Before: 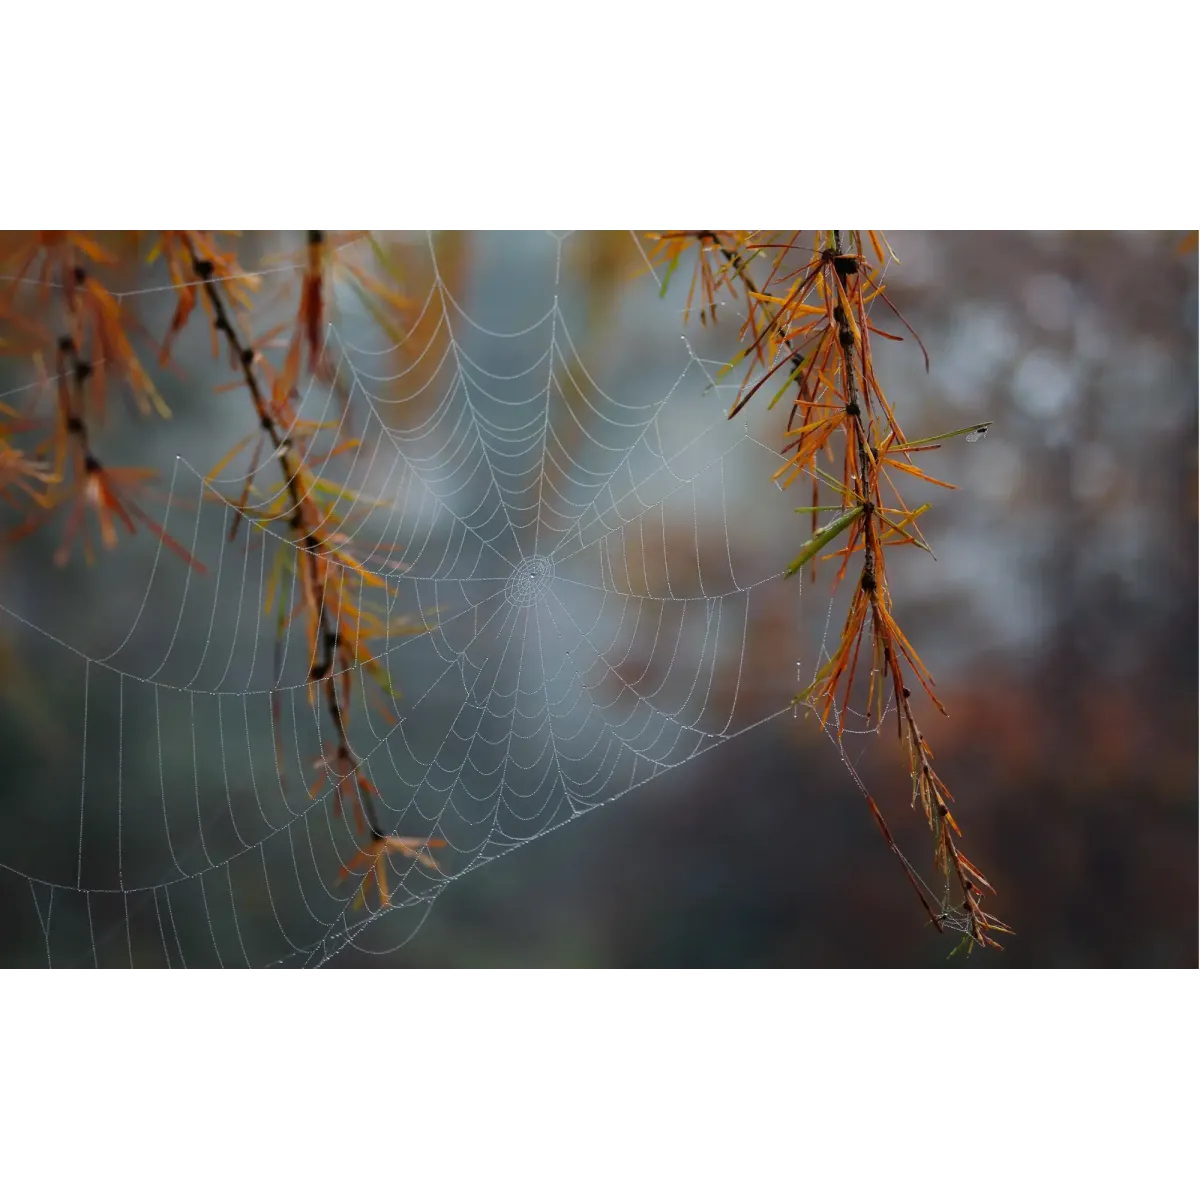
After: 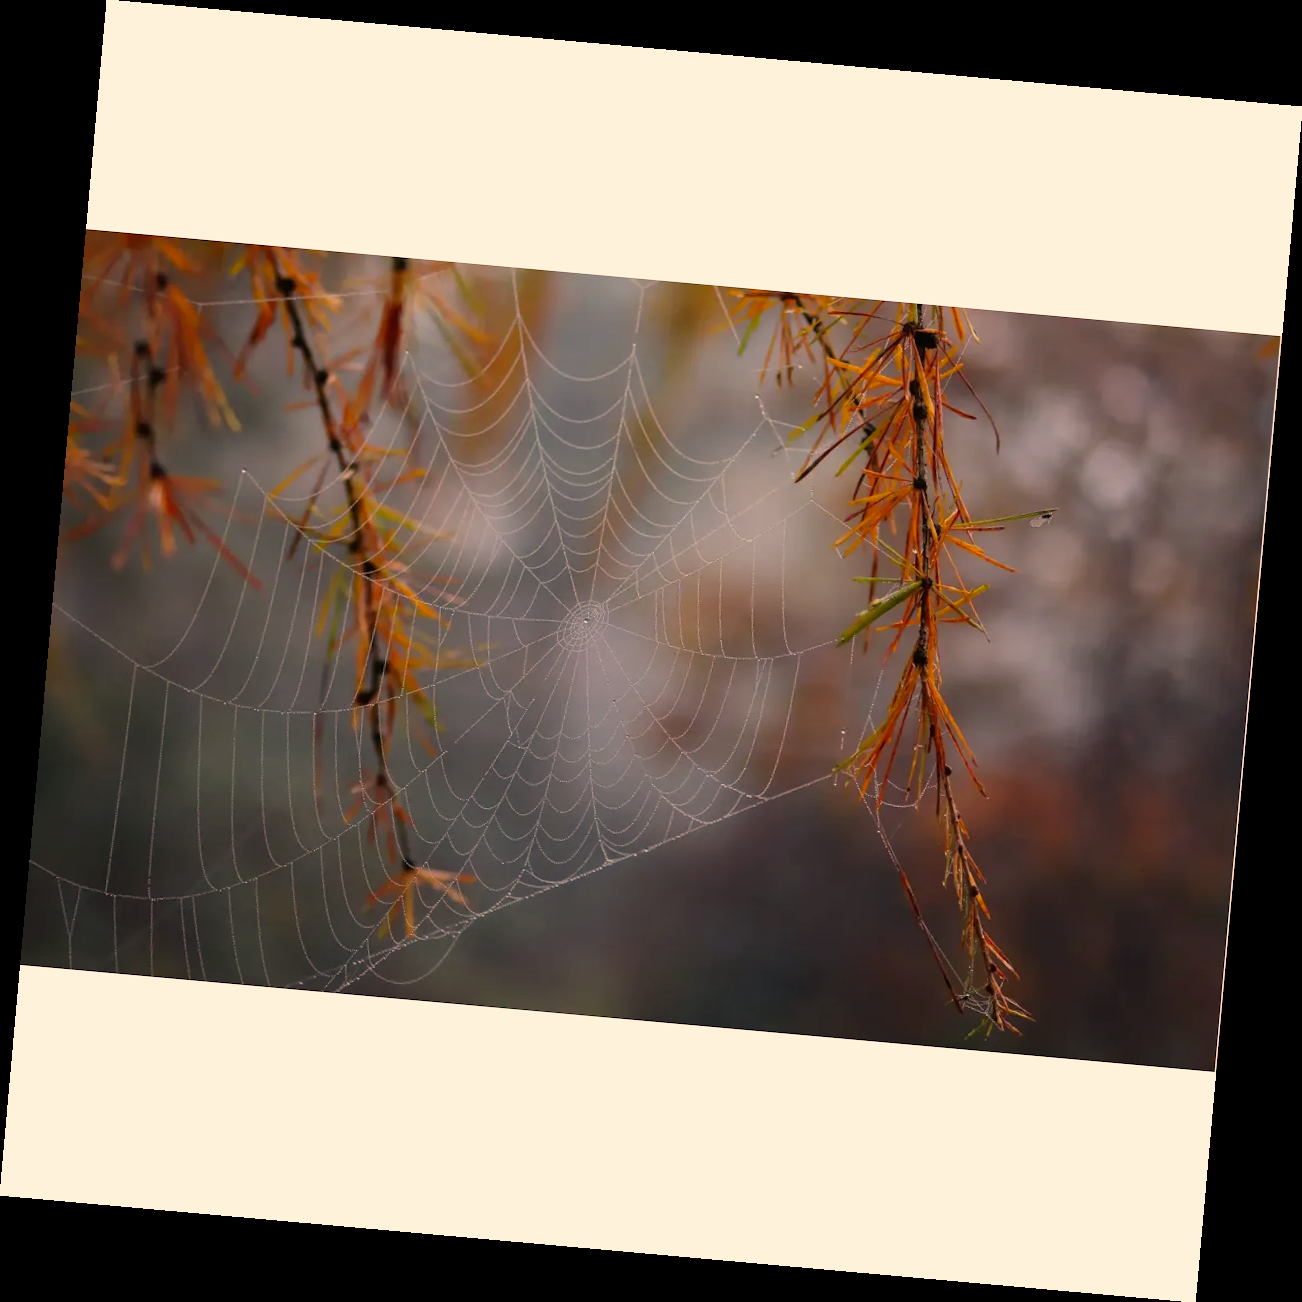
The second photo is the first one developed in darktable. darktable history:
rotate and perspective: rotation 5.12°, automatic cropping off
color correction: highlights a* 17.88, highlights b* 18.79
